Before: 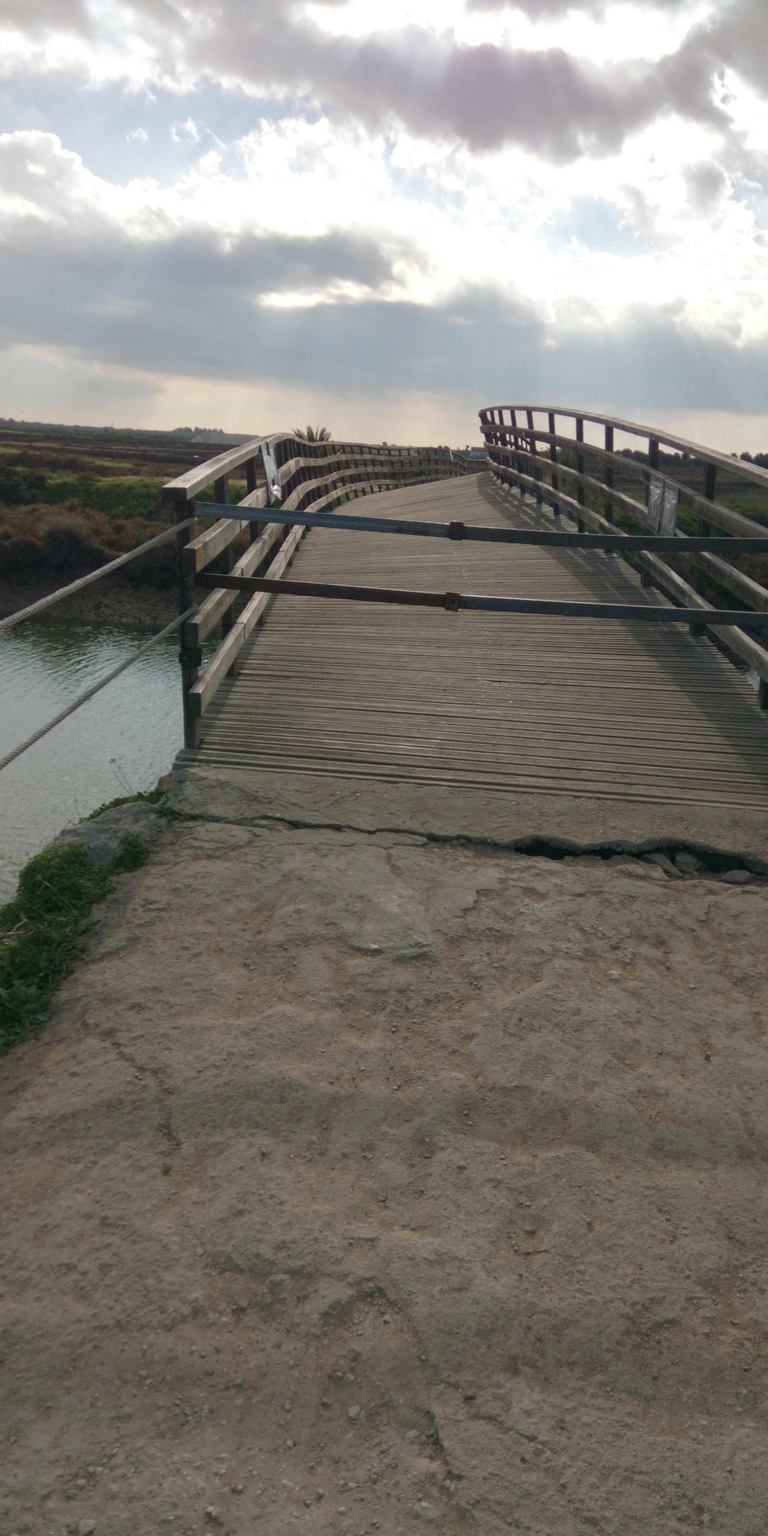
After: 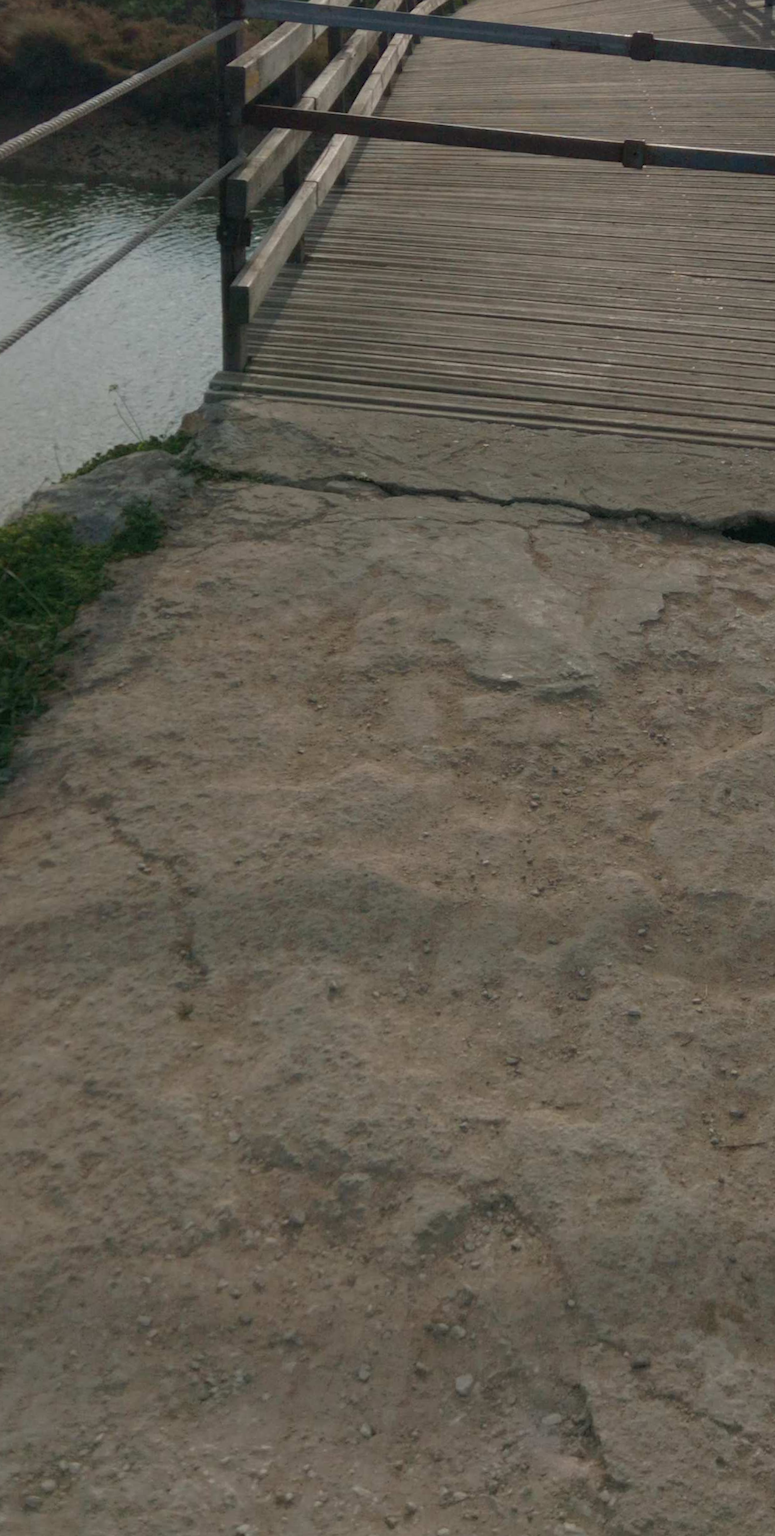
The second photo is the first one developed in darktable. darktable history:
crop and rotate: angle -0.939°, left 3.562%, top 32.099%, right 27.894%
